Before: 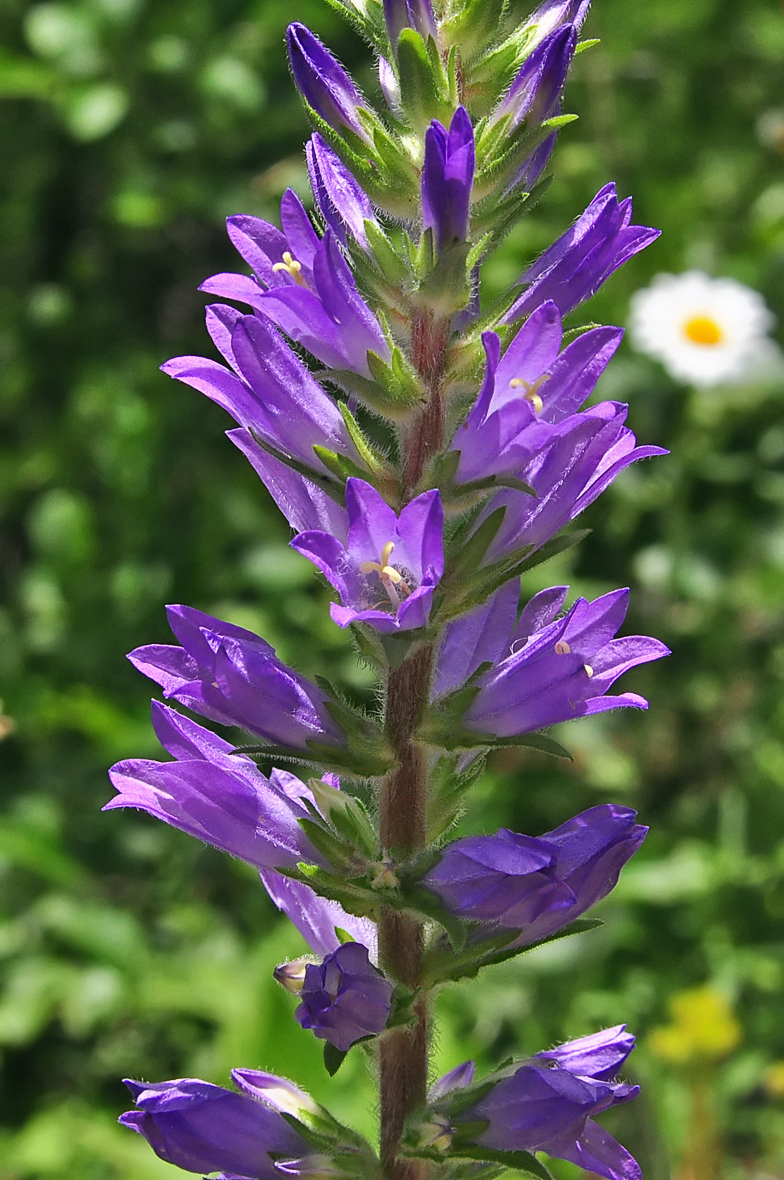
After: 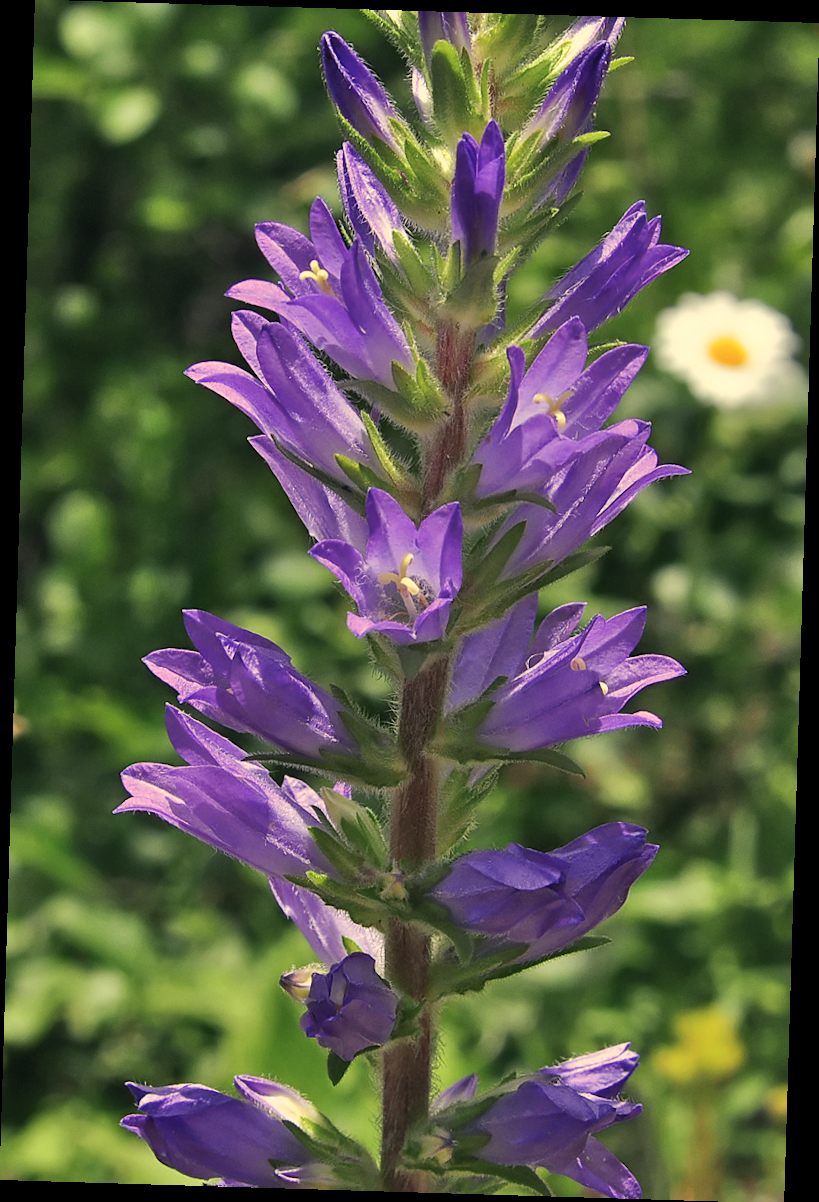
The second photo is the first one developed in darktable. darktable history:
color balance rgb: shadows lift › chroma 2%, shadows lift › hue 263°, highlights gain › chroma 8%, highlights gain › hue 84°, linear chroma grading › global chroma -15%, saturation formula JzAzBz (2021)
rotate and perspective: rotation 1.72°, automatic cropping off
